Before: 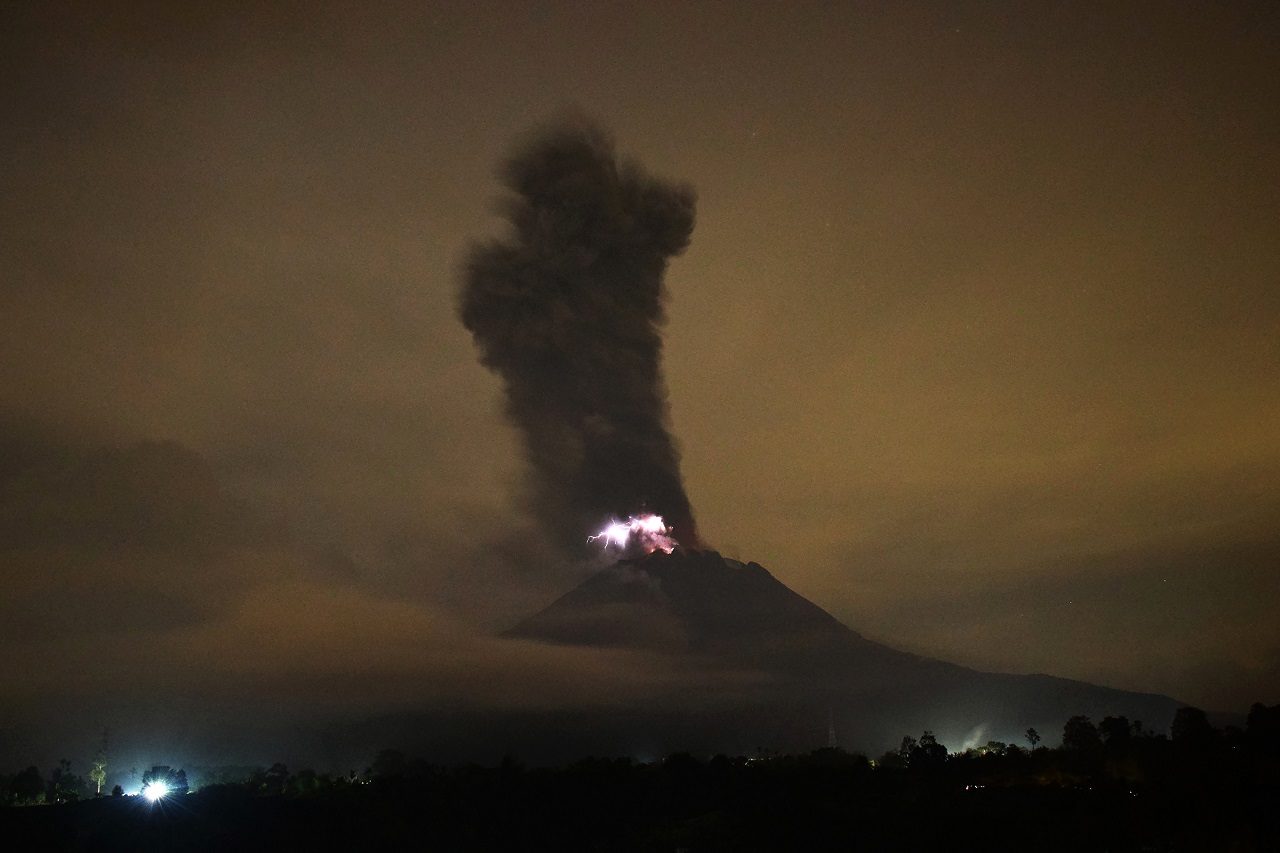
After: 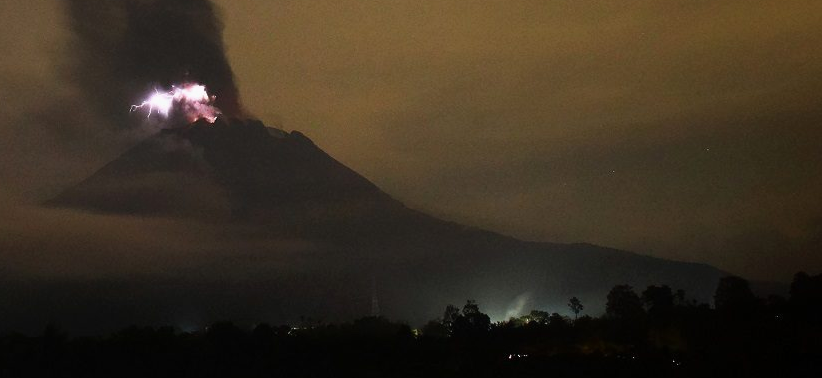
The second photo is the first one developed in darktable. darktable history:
contrast equalizer: y [[0.5, 0.542, 0.583, 0.625, 0.667, 0.708], [0.5 ×6], [0.5 ×6], [0, 0.033, 0.067, 0.1, 0.133, 0.167], [0, 0.05, 0.1, 0.15, 0.2, 0.25]], mix -0.205
crop and rotate: left 35.78%, top 50.622%, bottom 4.955%
